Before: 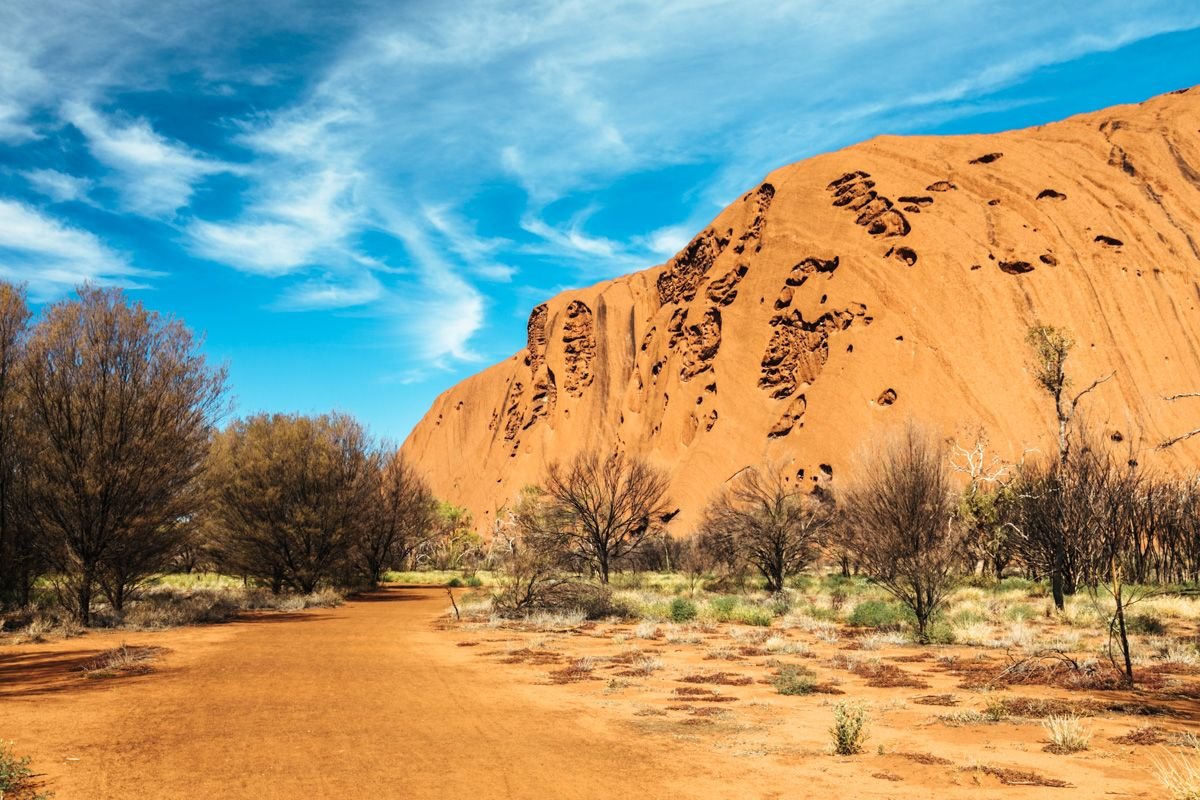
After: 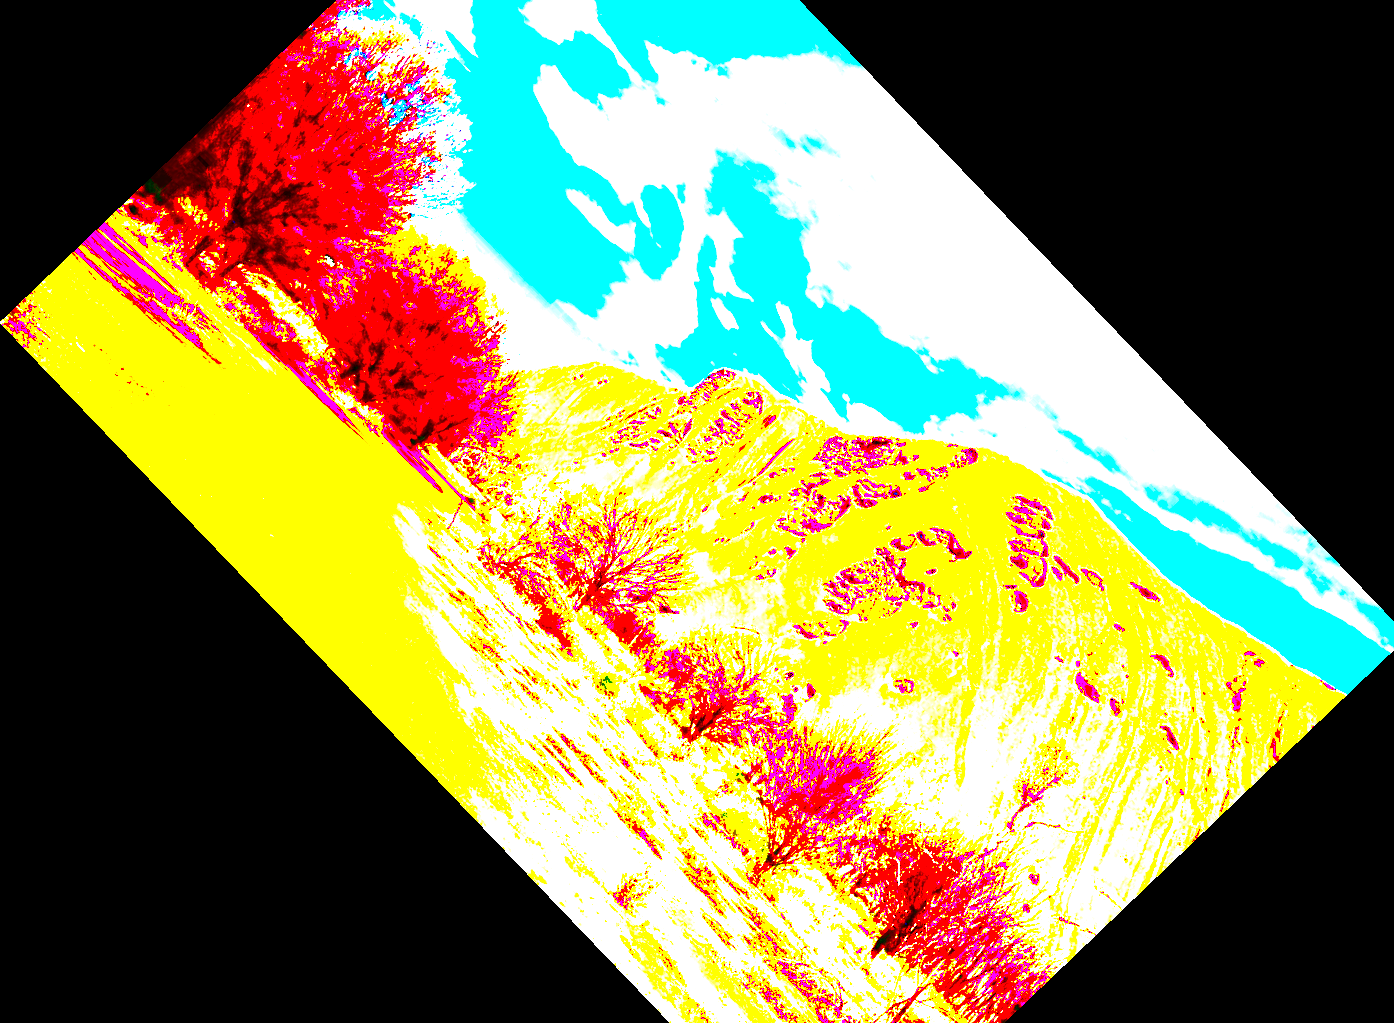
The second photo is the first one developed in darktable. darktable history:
exposure: black level correction 0.1, exposure 3 EV, compensate highlight preservation false
tone equalizer: on, module defaults
crop and rotate: angle -46.26°, top 16.234%, right 0.912%, bottom 11.704%
local contrast: mode bilateral grid, contrast 20, coarseness 19, detail 163%, midtone range 0.2
